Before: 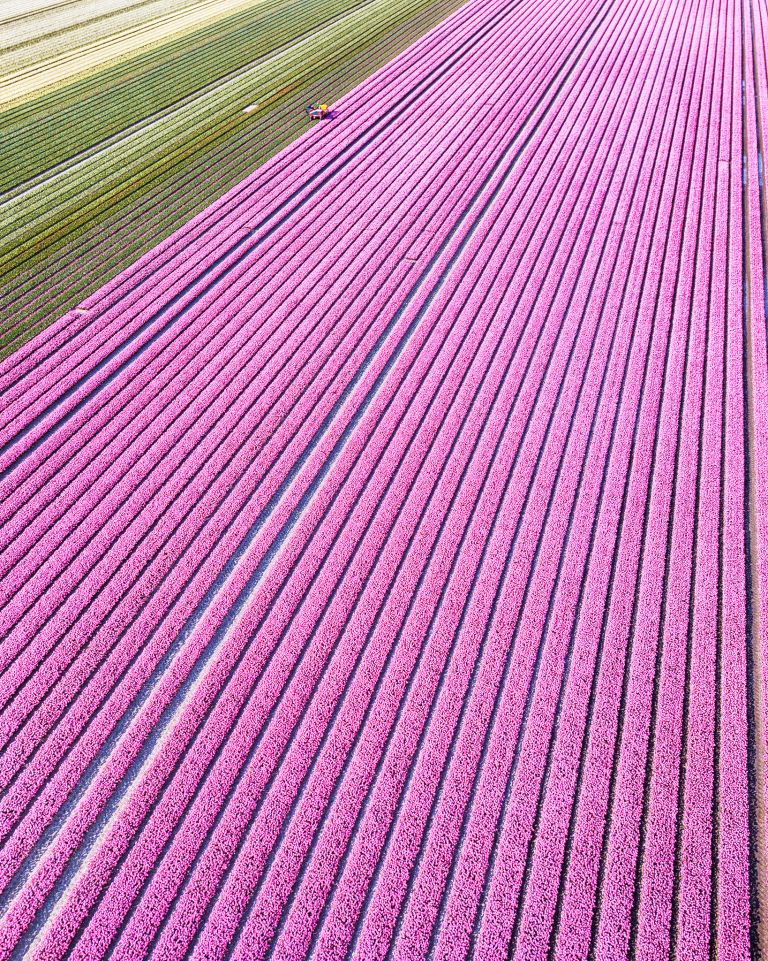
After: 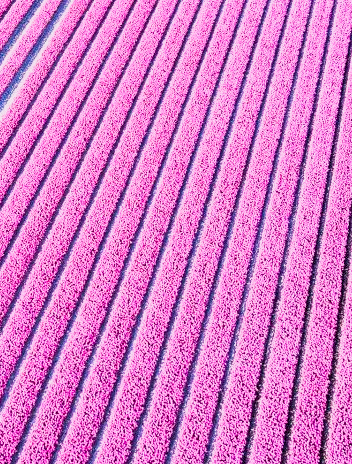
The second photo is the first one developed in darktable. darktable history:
base curve: curves: ch0 [(0, 0) (0.088, 0.125) (0.176, 0.251) (0.354, 0.501) (0.613, 0.749) (1, 0.877)], preserve colors none
crop: left 35.976%, top 45.819%, right 18.162%, bottom 5.807%
color balance rgb: shadows lift › chroma 2%, shadows lift › hue 217.2°, power › chroma 0.25%, power › hue 60°, highlights gain › chroma 1.5%, highlights gain › hue 309.6°, global offset › luminance -0.25%, perceptual saturation grading › global saturation 15%, global vibrance 15%
